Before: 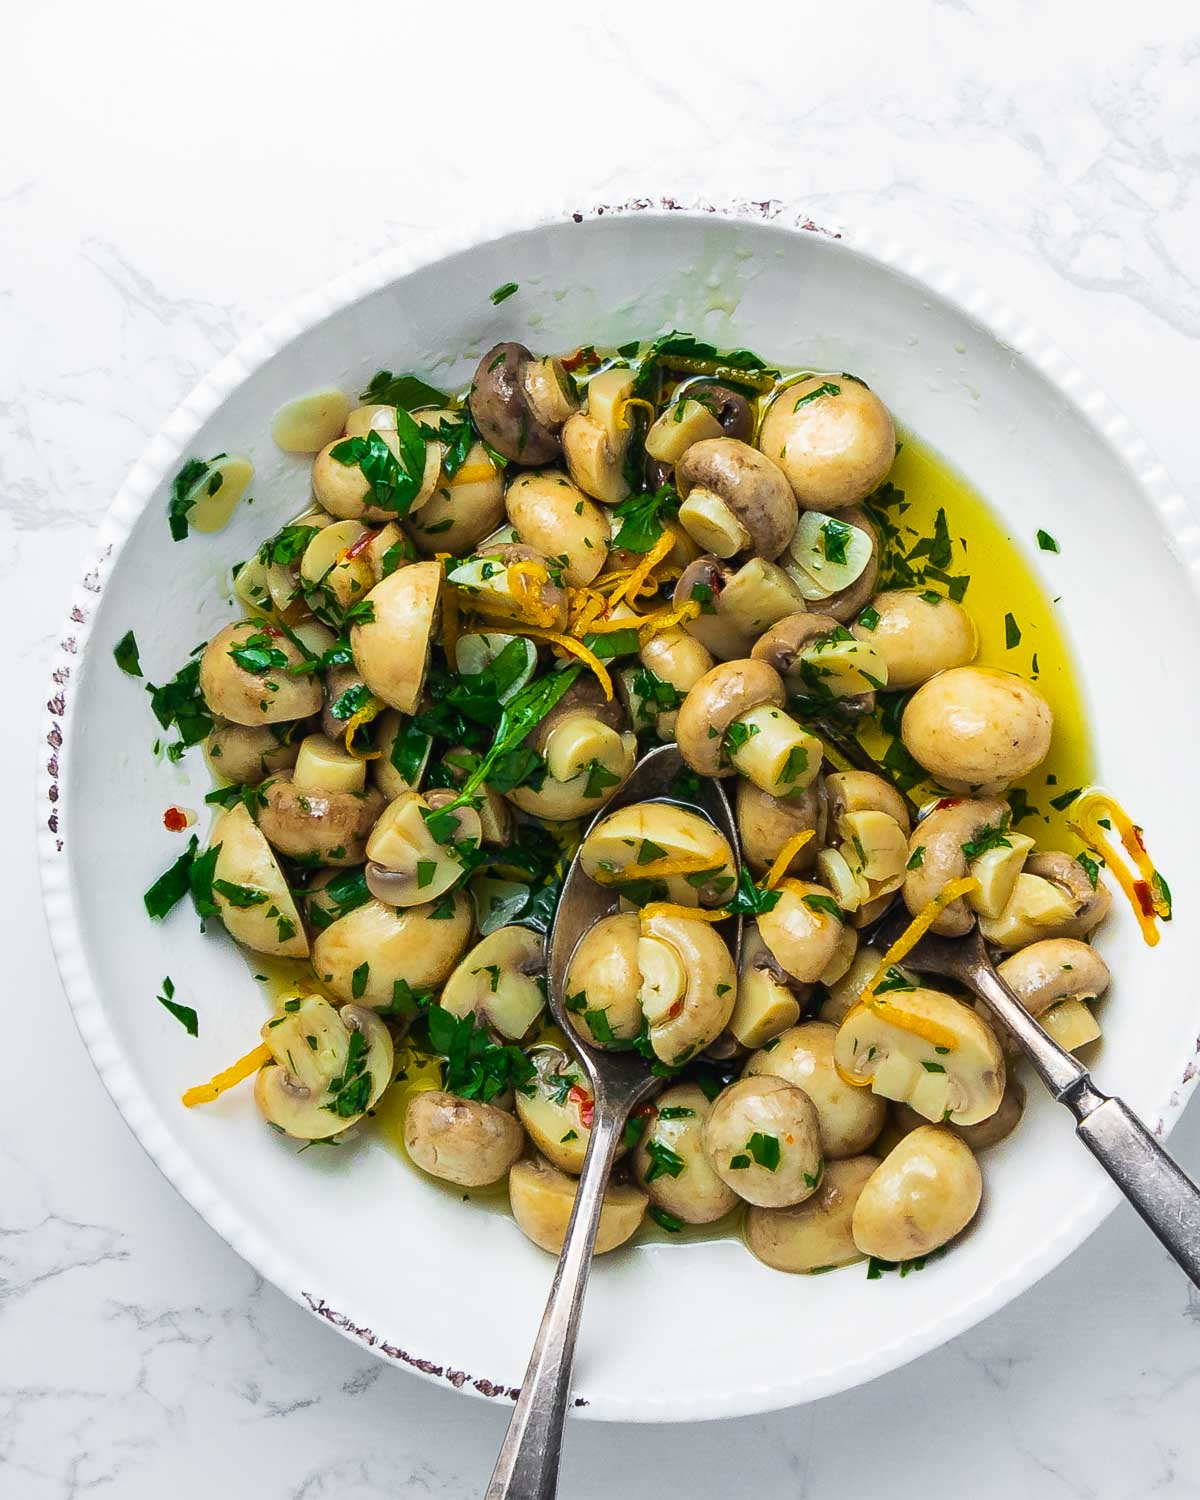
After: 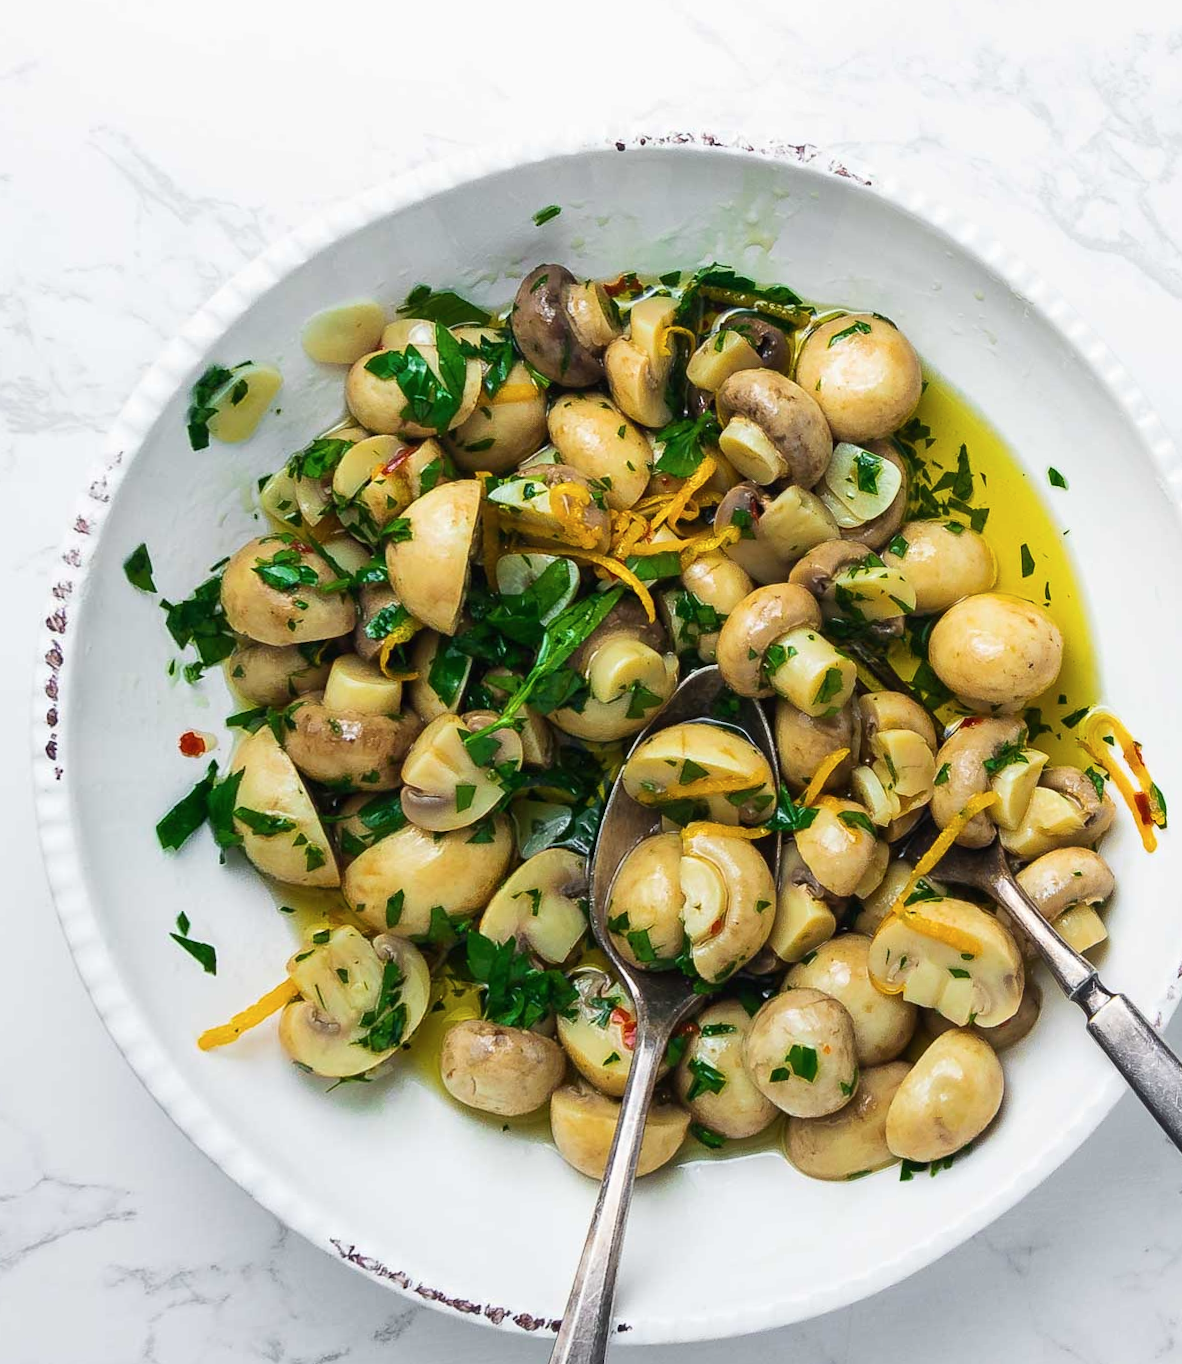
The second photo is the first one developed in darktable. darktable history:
contrast brightness saturation: saturation -0.05
rotate and perspective: rotation -0.013°, lens shift (vertical) -0.027, lens shift (horizontal) 0.178, crop left 0.016, crop right 0.989, crop top 0.082, crop bottom 0.918
